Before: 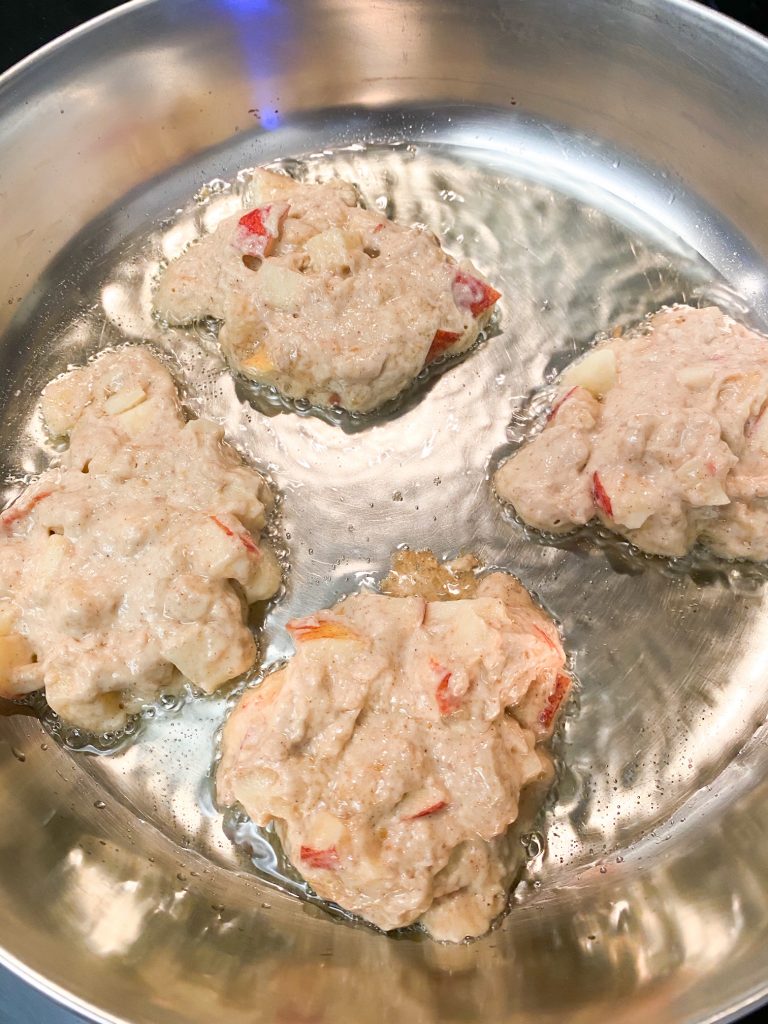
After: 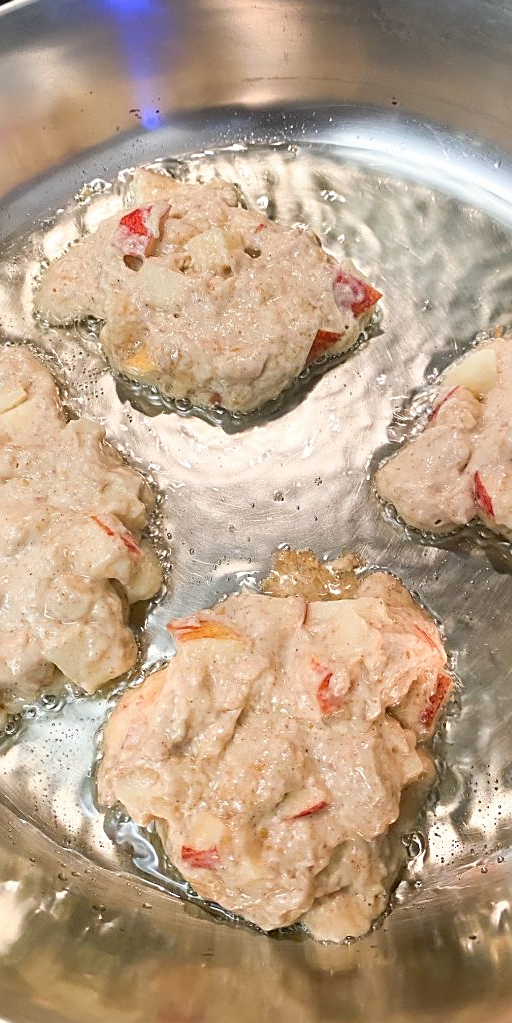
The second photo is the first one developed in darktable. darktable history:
crop and rotate: left 15.546%, right 17.787%
sharpen: on, module defaults
